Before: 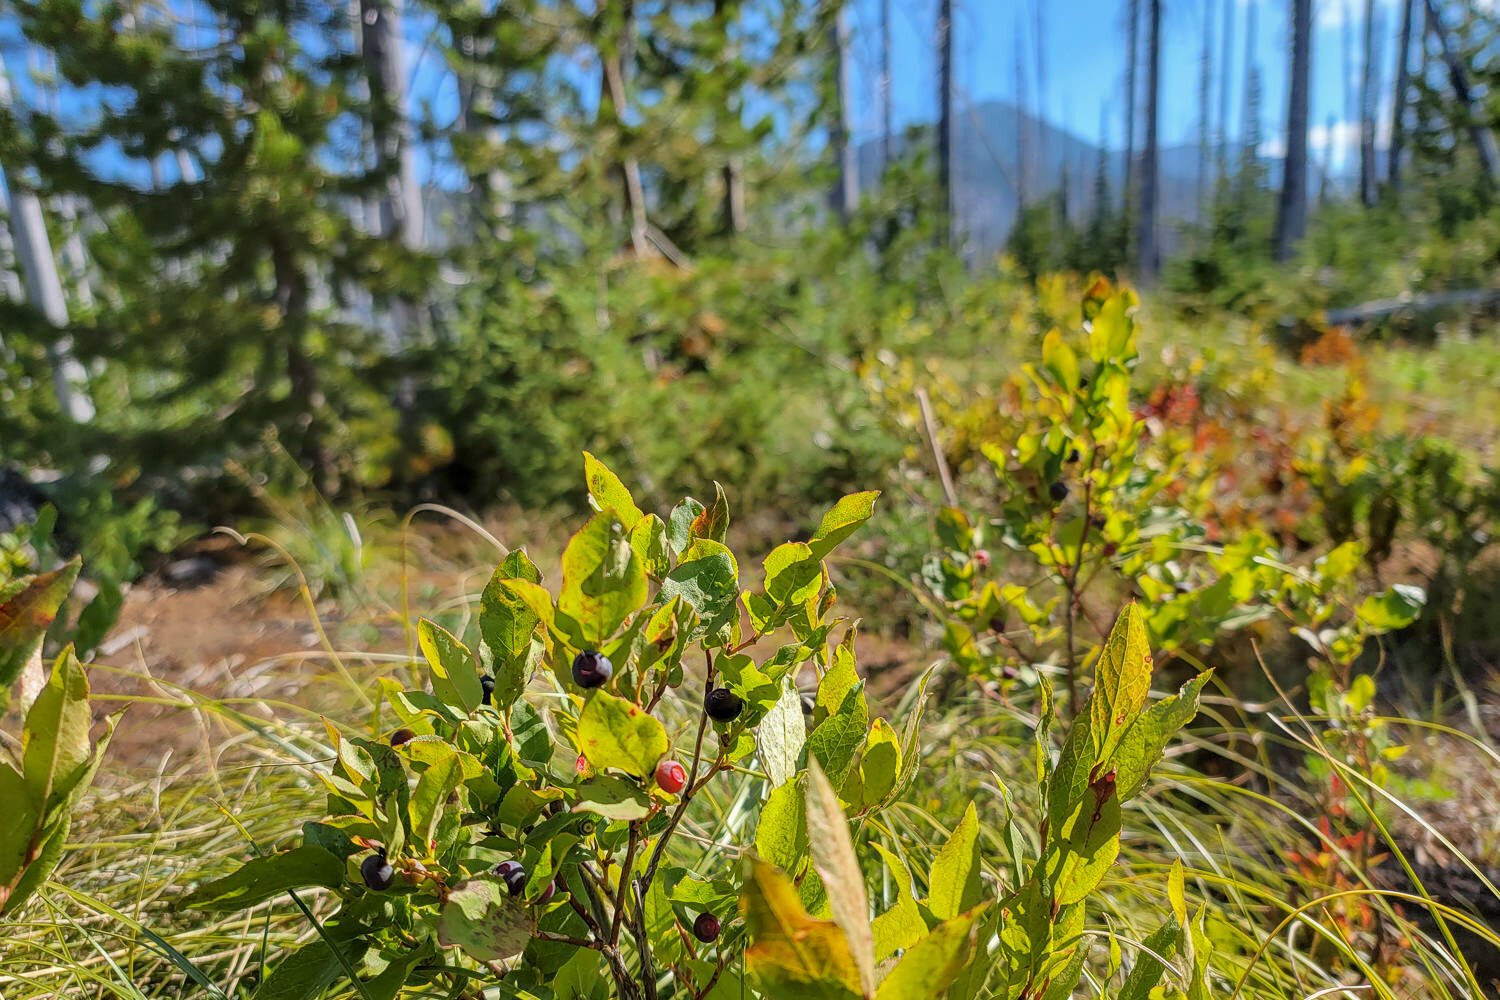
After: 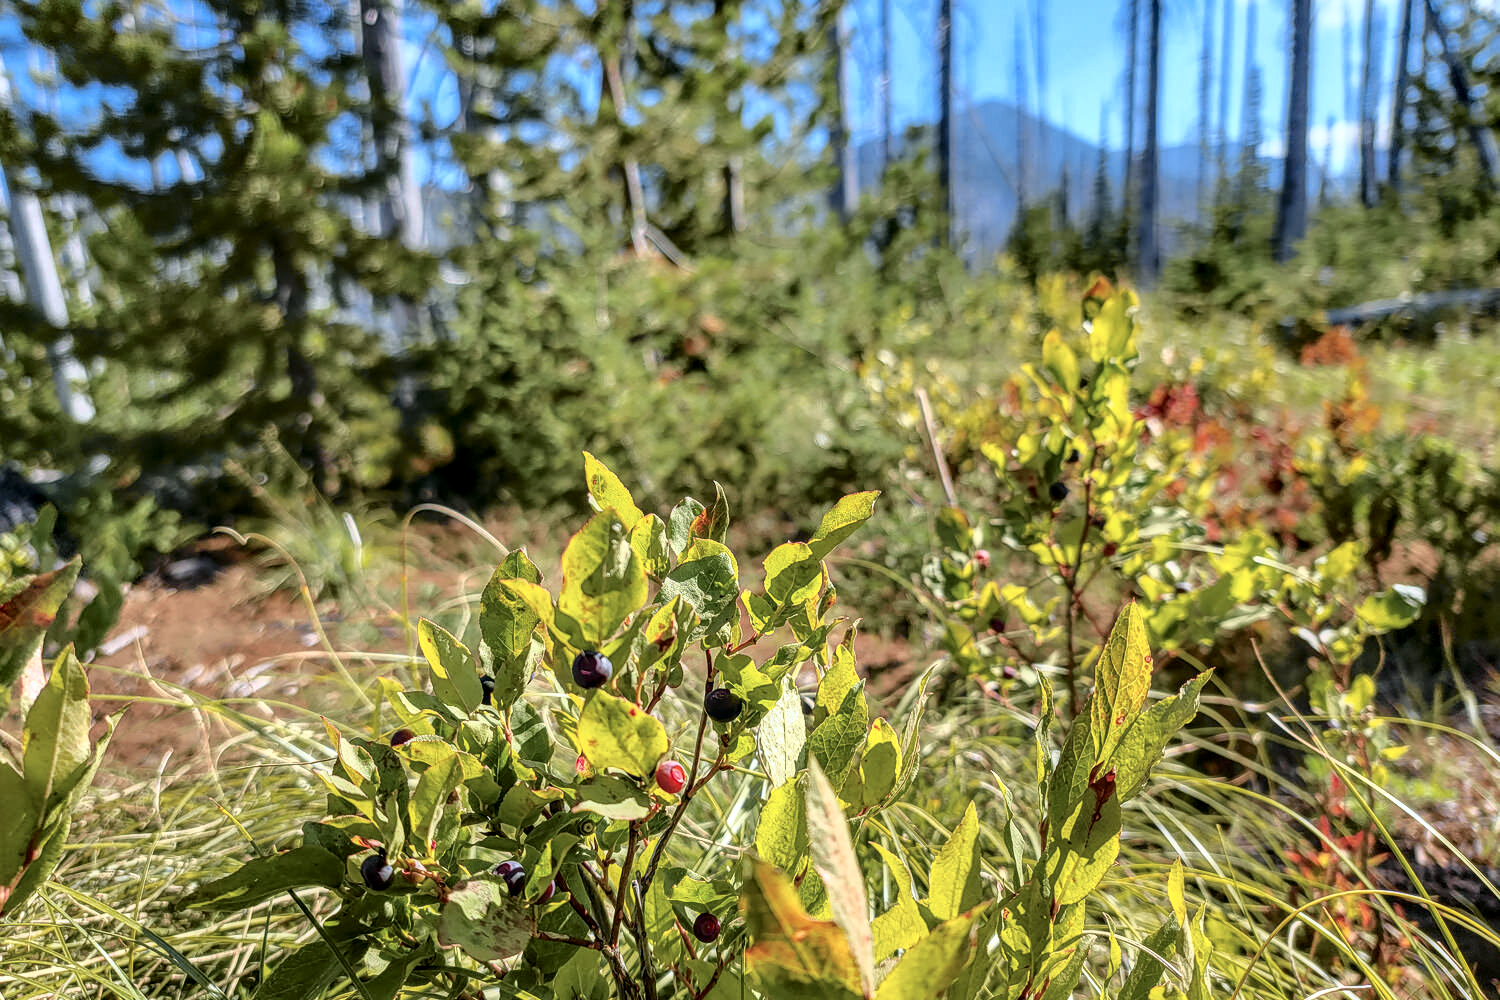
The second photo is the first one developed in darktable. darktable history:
tone curve: curves: ch0 [(0, 0) (0.105, 0.068) (0.195, 0.162) (0.283, 0.283) (0.384, 0.404) (0.485, 0.531) (0.638, 0.681) (0.795, 0.879) (1, 0.977)]; ch1 [(0, 0) (0.161, 0.092) (0.35, 0.33) (0.379, 0.401) (0.456, 0.469) (0.504, 0.5) (0.512, 0.514) (0.58, 0.597) (0.635, 0.646) (1, 1)]; ch2 [(0, 0) (0.371, 0.362) (0.437, 0.437) (0.5, 0.5) (0.53, 0.523) (0.56, 0.58) (0.622, 0.606) (1, 1)], color space Lab, independent channels, preserve colors none
white balance: red 0.974, blue 1.044
local contrast: on, module defaults
levels: levels [0, 0.492, 0.984]
